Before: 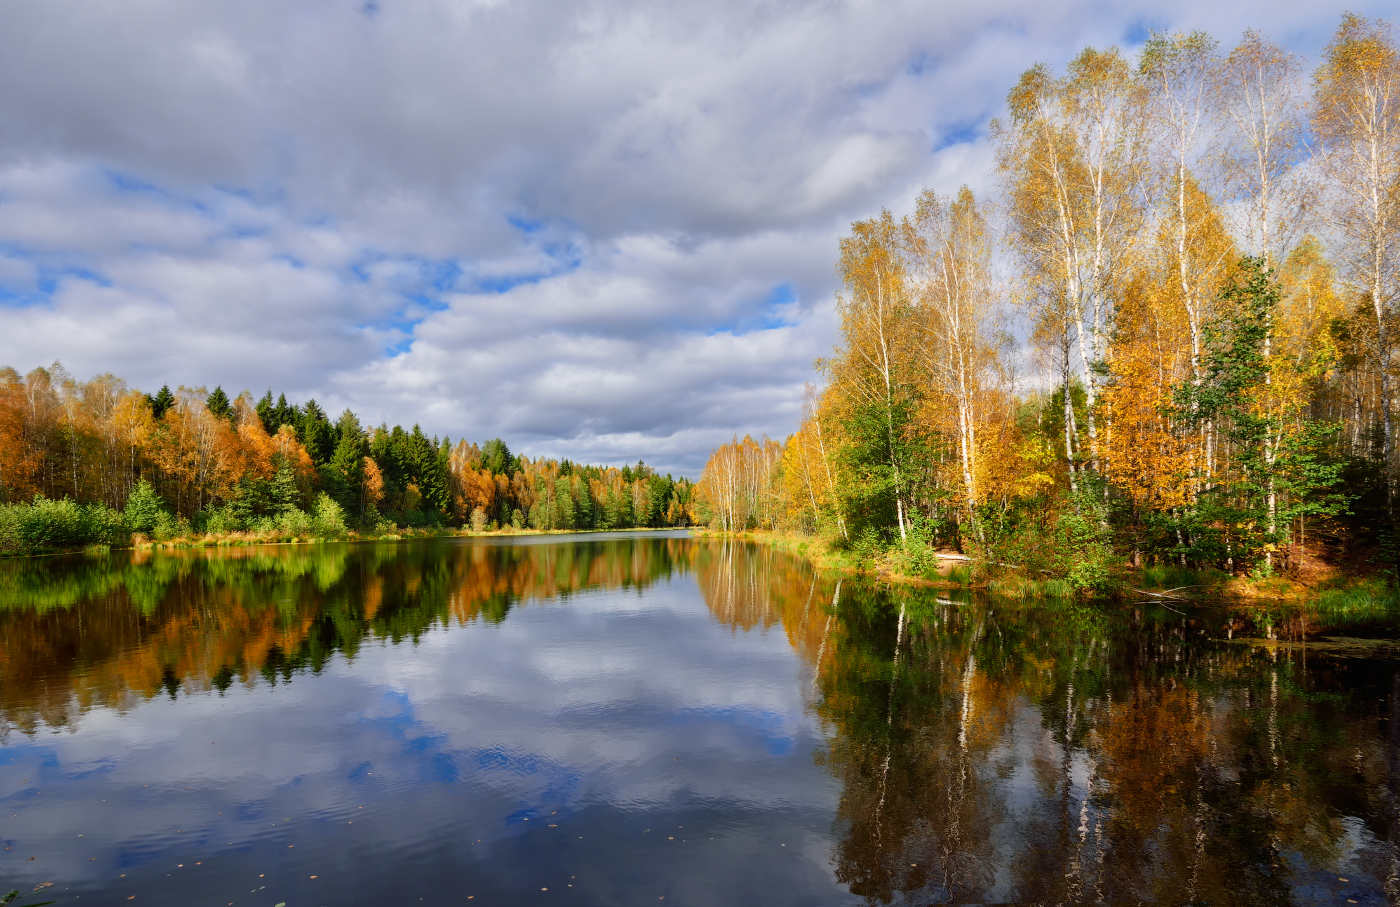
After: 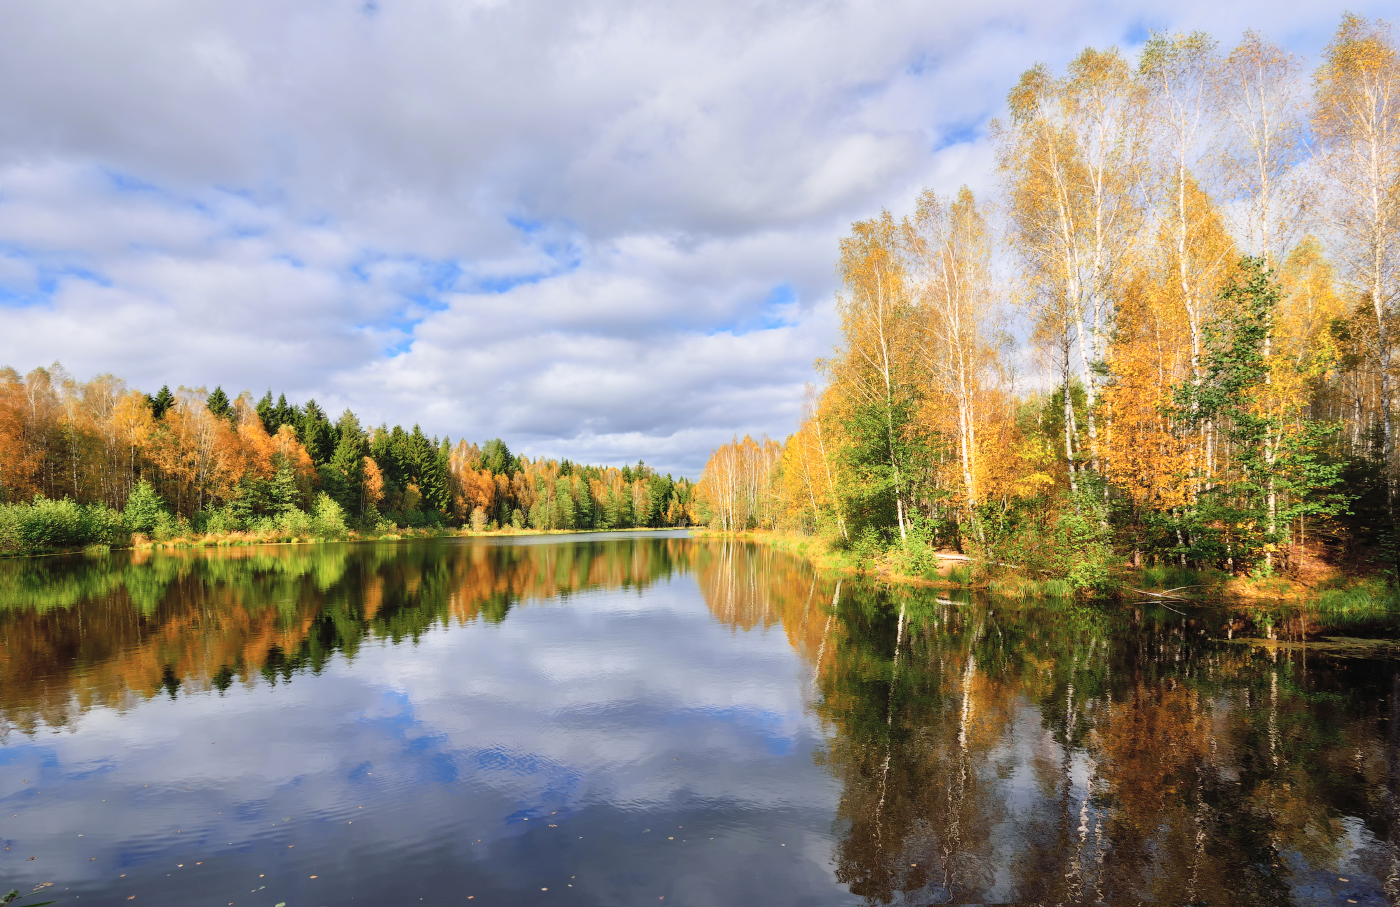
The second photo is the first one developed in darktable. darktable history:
contrast brightness saturation: contrast 0.139, brightness 0.221
